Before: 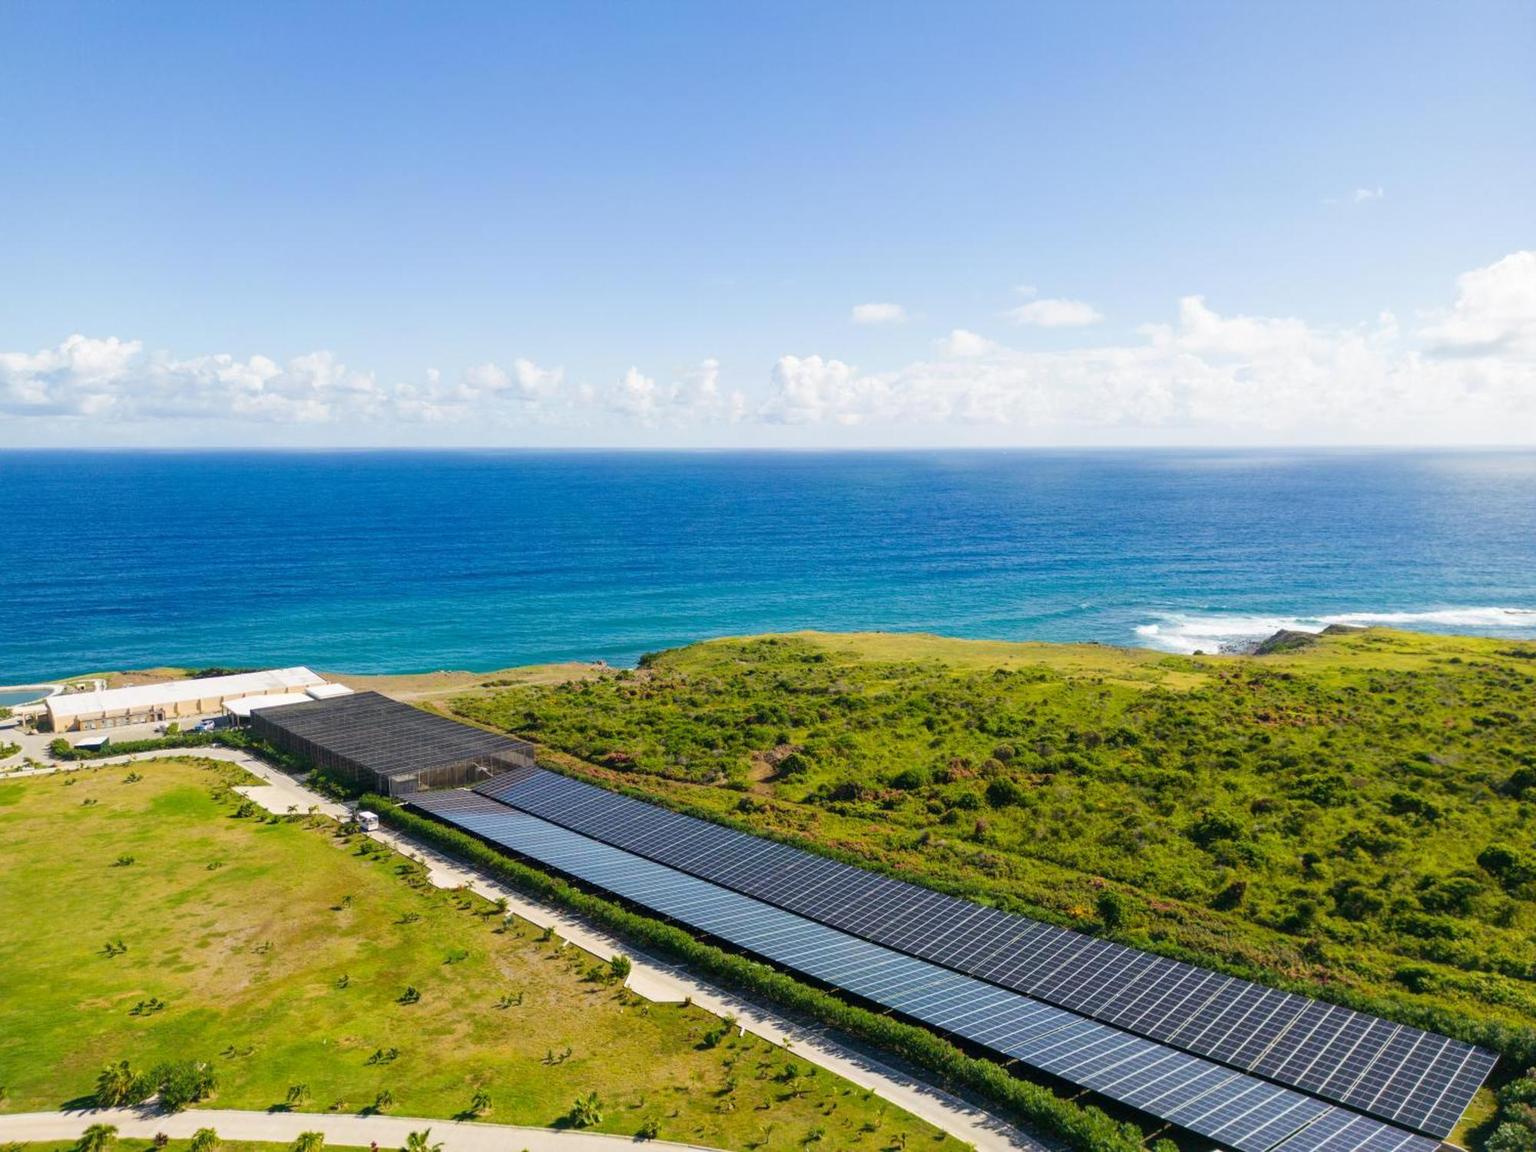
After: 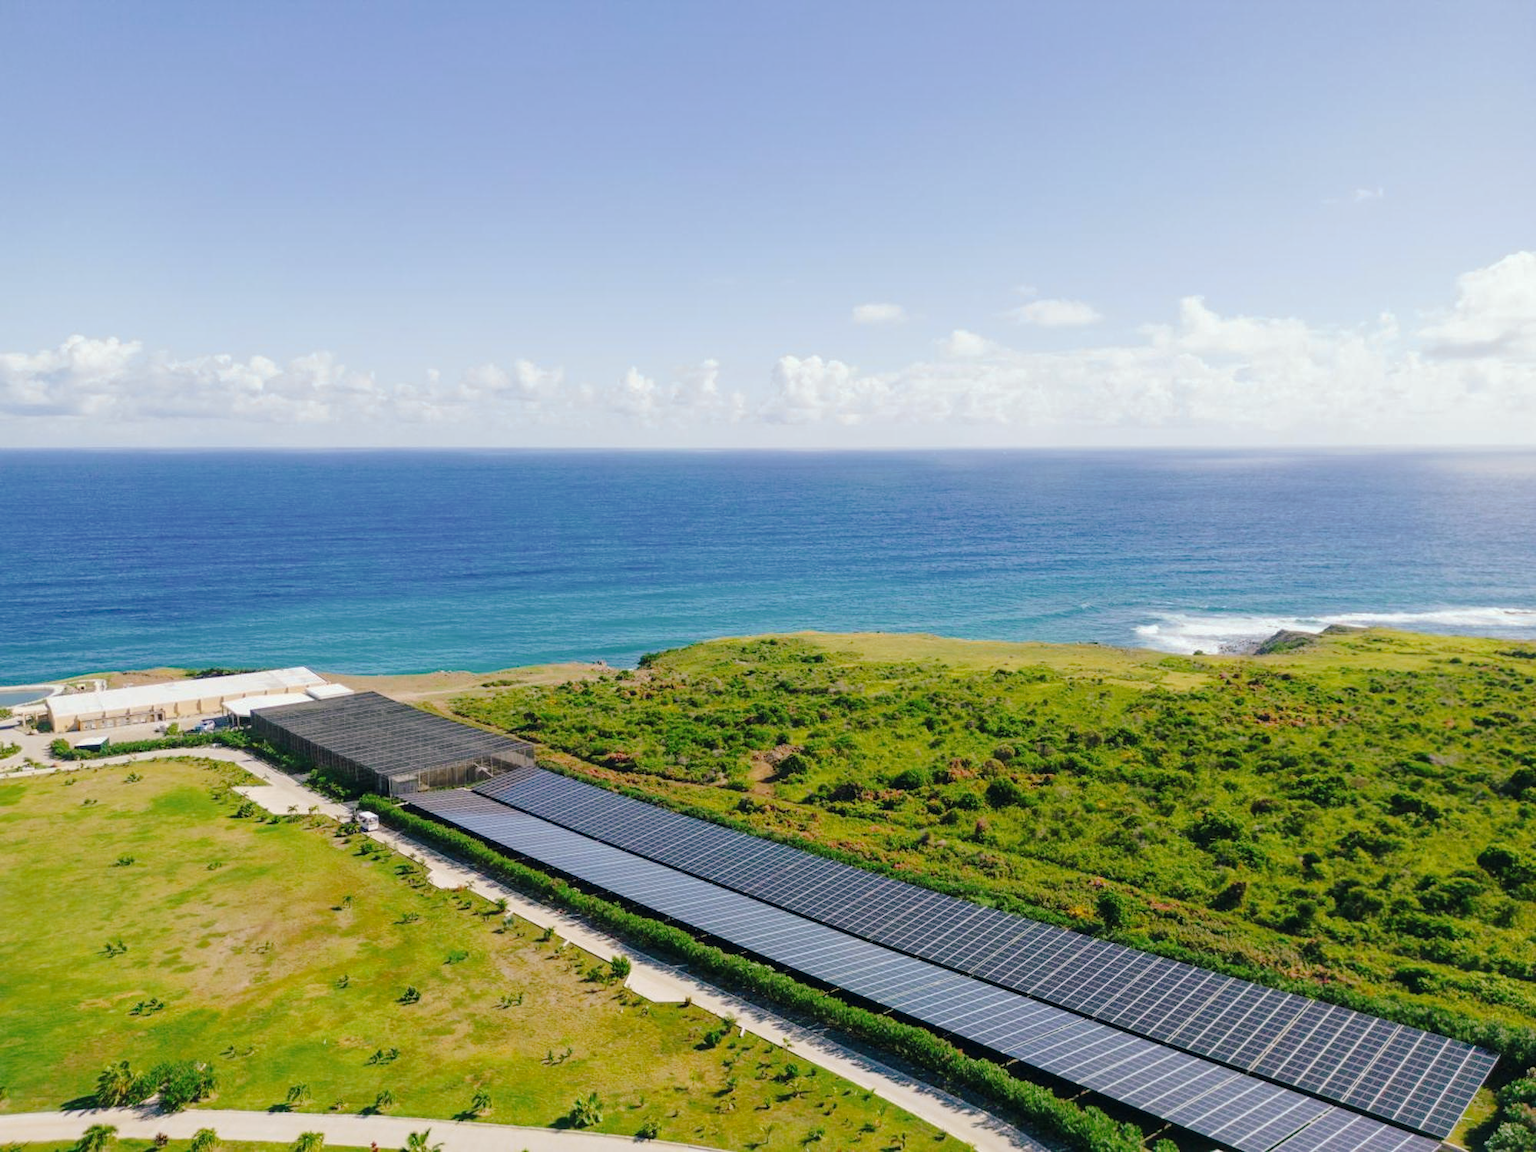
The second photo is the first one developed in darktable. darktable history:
tone curve: curves: ch0 [(0, 0) (0.003, 0.004) (0.011, 0.01) (0.025, 0.025) (0.044, 0.042) (0.069, 0.064) (0.1, 0.093) (0.136, 0.13) (0.177, 0.182) (0.224, 0.241) (0.277, 0.322) (0.335, 0.409) (0.399, 0.482) (0.468, 0.551) (0.543, 0.606) (0.623, 0.672) (0.709, 0.73) (0.801, 0.81) (0.898, 0.885) (1, 1)], preserve colors none
color look up table: target L [94.89, 89.03, 89.4, 84.5, 76.74, 72.17, 67.07, 58.82, 49.13, 39.31, 39.58, 22.95, 3.731, 200.98, 82.23, 76.11, 62.26, 59.24, 57.97, 50.18, 51.62, 42.1, 41.63, 30.79, 27.72, 21.38, 95.11, 74.68, 73.37, 63.22, 68.85, 59.03, 55.67, 57.9, 45.87, 39.78, 48.4, 42.2, 37.39, 25.29, 25.38, 15.21, 3.038, 87.97, 68.94, 59.62, 62.18, 48.63, 33.53], target a [-8.287, -28.96, -32.21, -57.85, -6.52, -9.552, -23.22, -66.99, -27.31, -29.4, -36.68, -22.84, -5.569, 0, 8.685, 36.12, 46.85, 14.58, 70.56, 32.93, 73.71, 33.07, 68.52, 5.746, -0.575, 34.03, 3.578, 24.28, 40.14, 39.1, 66.07, 7.65, 78.74, 52.55, 32.79, 6.433, 32.39, 59.51, 61.15, 8.026, 31.59, 26.58, 7.816, -43.38, -20.73, 4.53, -43.81, -24.38, -13.57], target b [32.69, 52.84, 17.28, 21.34, 30.93, 2.346, 60.86, 48.65, 18.53, 35.05, 26.36, 19.28, 2.624, -0.001, 71.62, 7.758, 54.19, 16.36, 33.35, 25.34, 18.46, 45.03, 51.48, 2.699, 29.38, 23.88, -3.944, -30.12, -31.66, -9.566, -36.51, -54.82, -18.73, -55.61, -36.09, -50.43, -65.71, -51.08, -1.852, -22.8, -64.96, -47.54, -14.47, -13.8, -33.76, -21.01, -2.921, -20.11, -2.481], num patches 49
